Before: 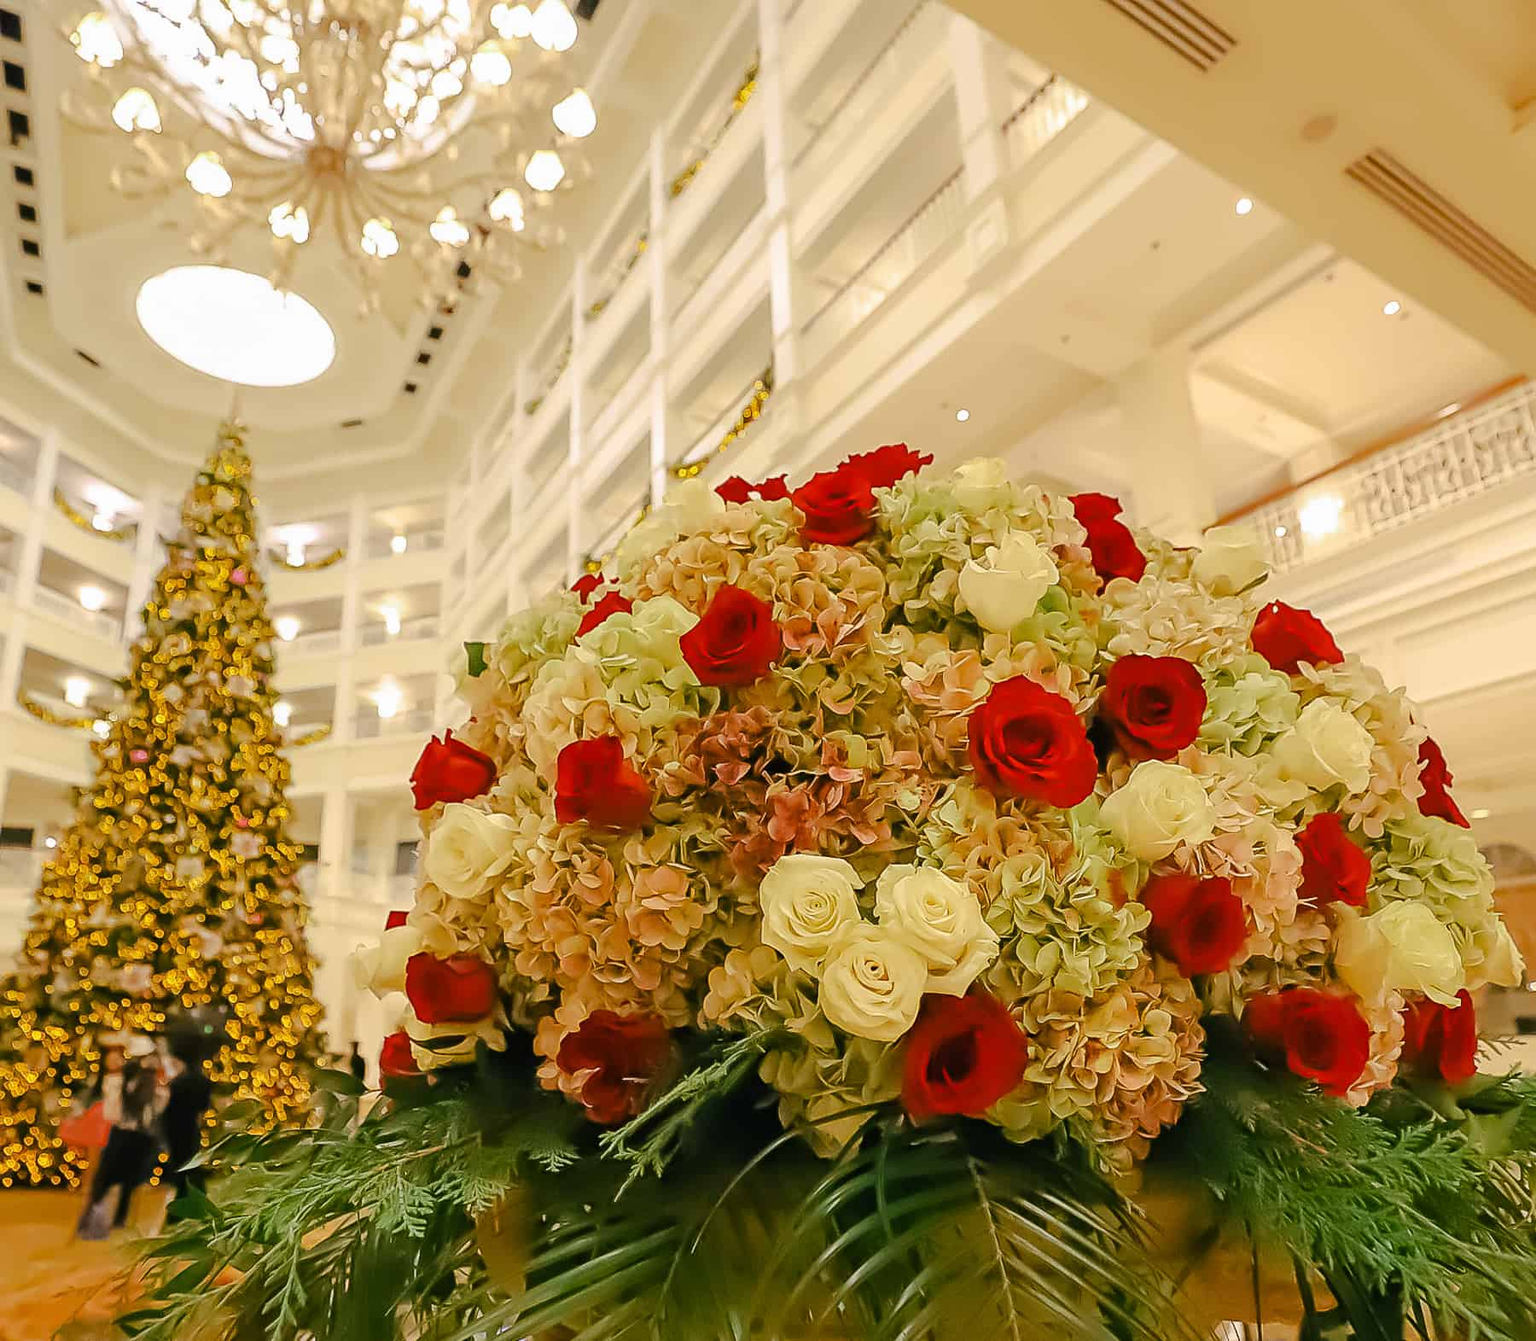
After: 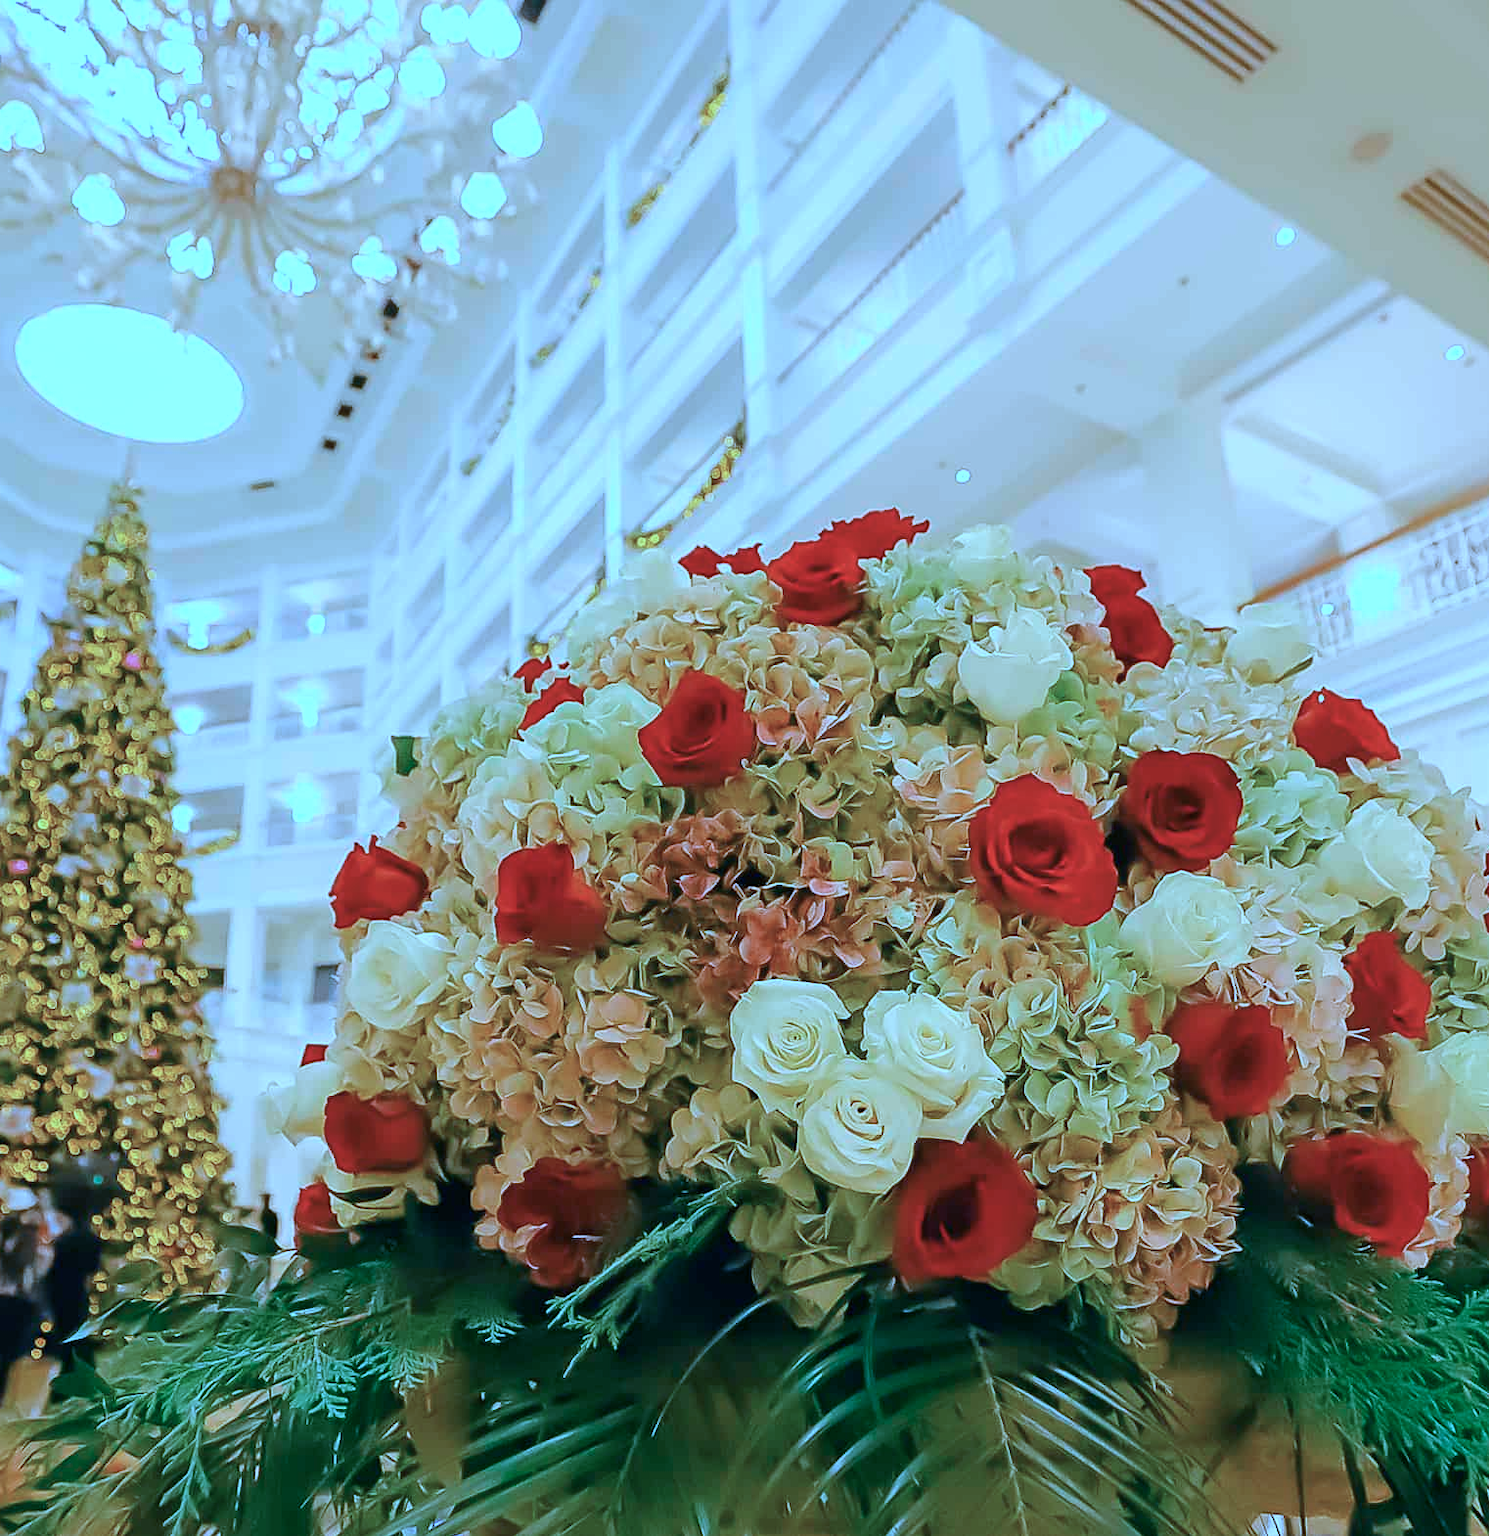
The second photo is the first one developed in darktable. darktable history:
color calibration: illuminant as shot in camera, x 0.461, y 0.417, temperature 2649.94 K
crop: left 8.003%, right 7.428%
